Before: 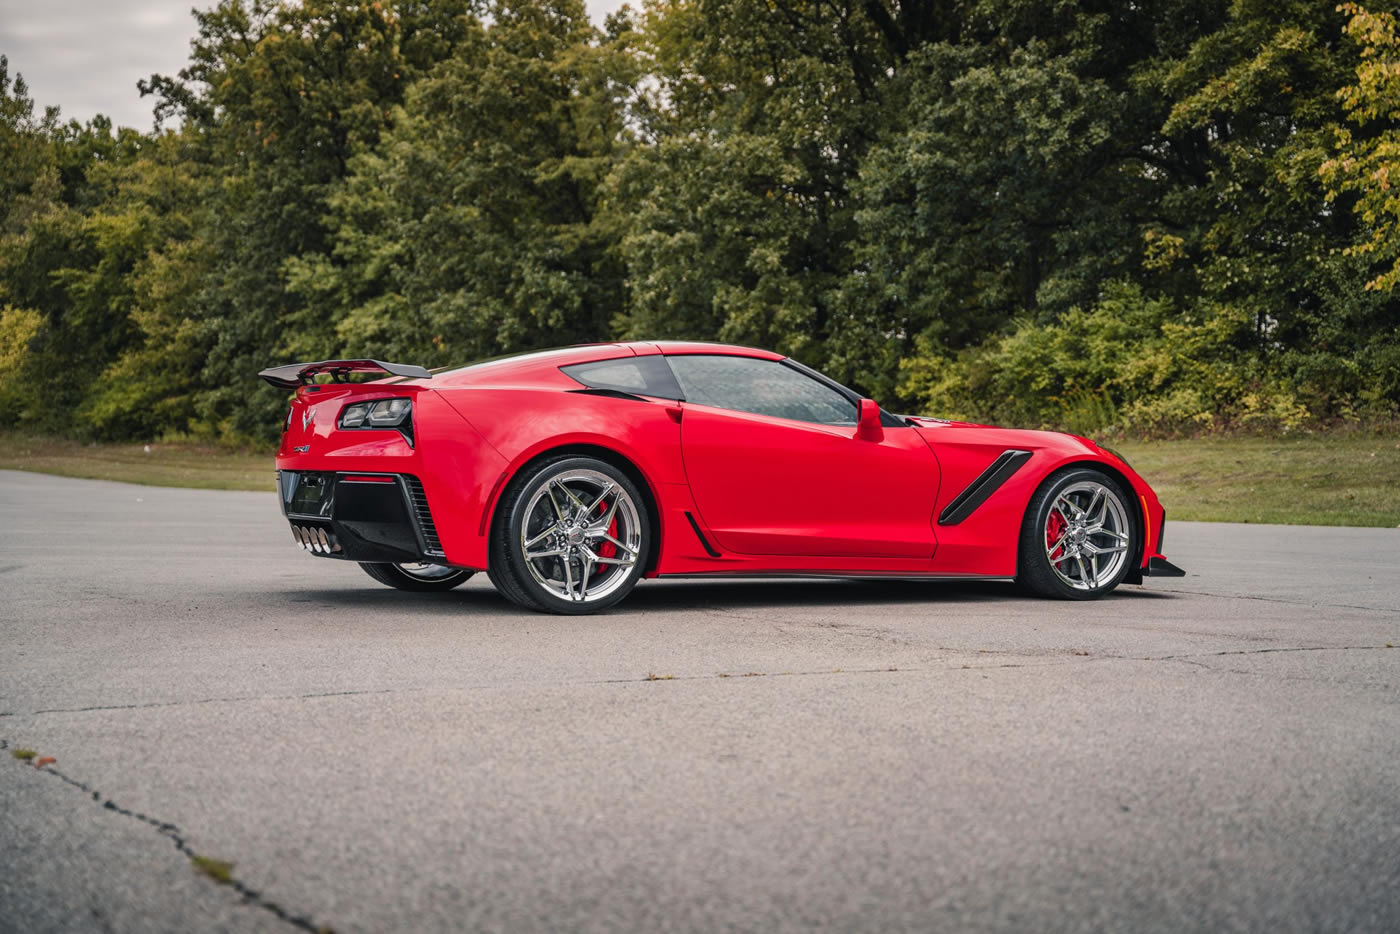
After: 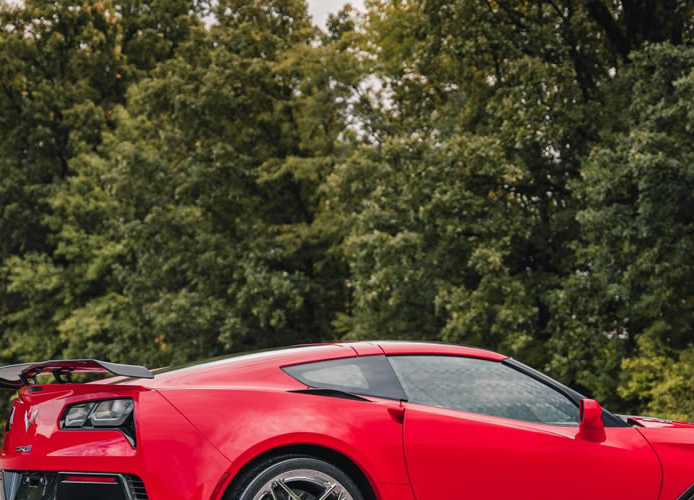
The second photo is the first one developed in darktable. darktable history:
crop: left 19.901%, right 30.513%, bottom 46.389%
